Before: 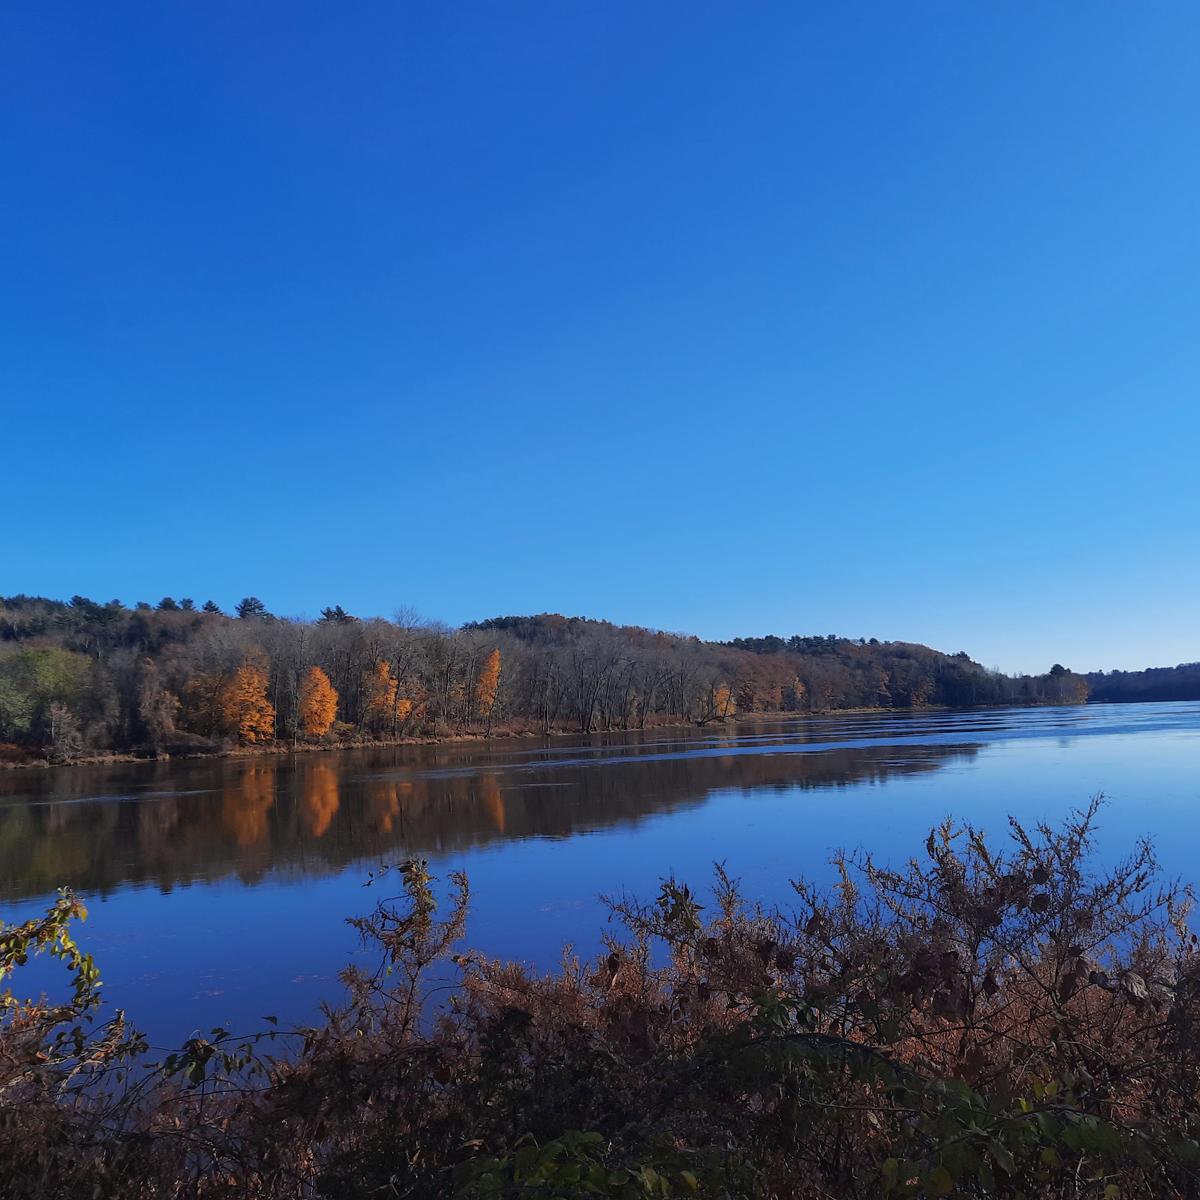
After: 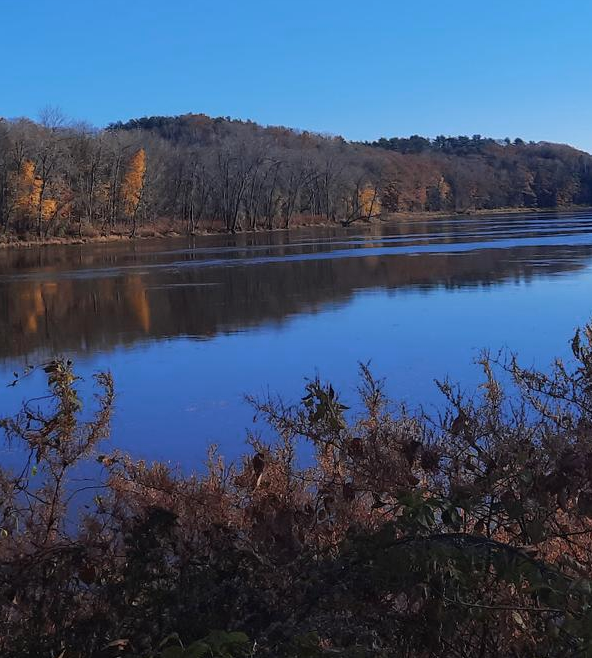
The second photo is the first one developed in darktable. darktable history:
color zones: curves: ch0 [(0, 0.558) (0.143, 0.548) (0.286, 0.447) (0.429, 0.259) (0.571, 0.5) (0.714, 0.5) (0.857, 0.593) (1, 0.558)]; ch1 [(0, 0.543) (0.01, 0.544) (0.12, 0.492) (0.248, 0.458) (0.5, 0.534) (0.748, 0.5) (0.99, 0.469) (1, 0.543)]; ch2 [(0, 0.507) (0.143, 0.522) (0.286, 0.505) (0.429, 0.5) (0.571, 0.5) (0.714, 0.5) (0.857, 0.5) (1, 0.507)]
crop: left 29.65%, top 41.67%, right 20.942%, bottom 3.463%
